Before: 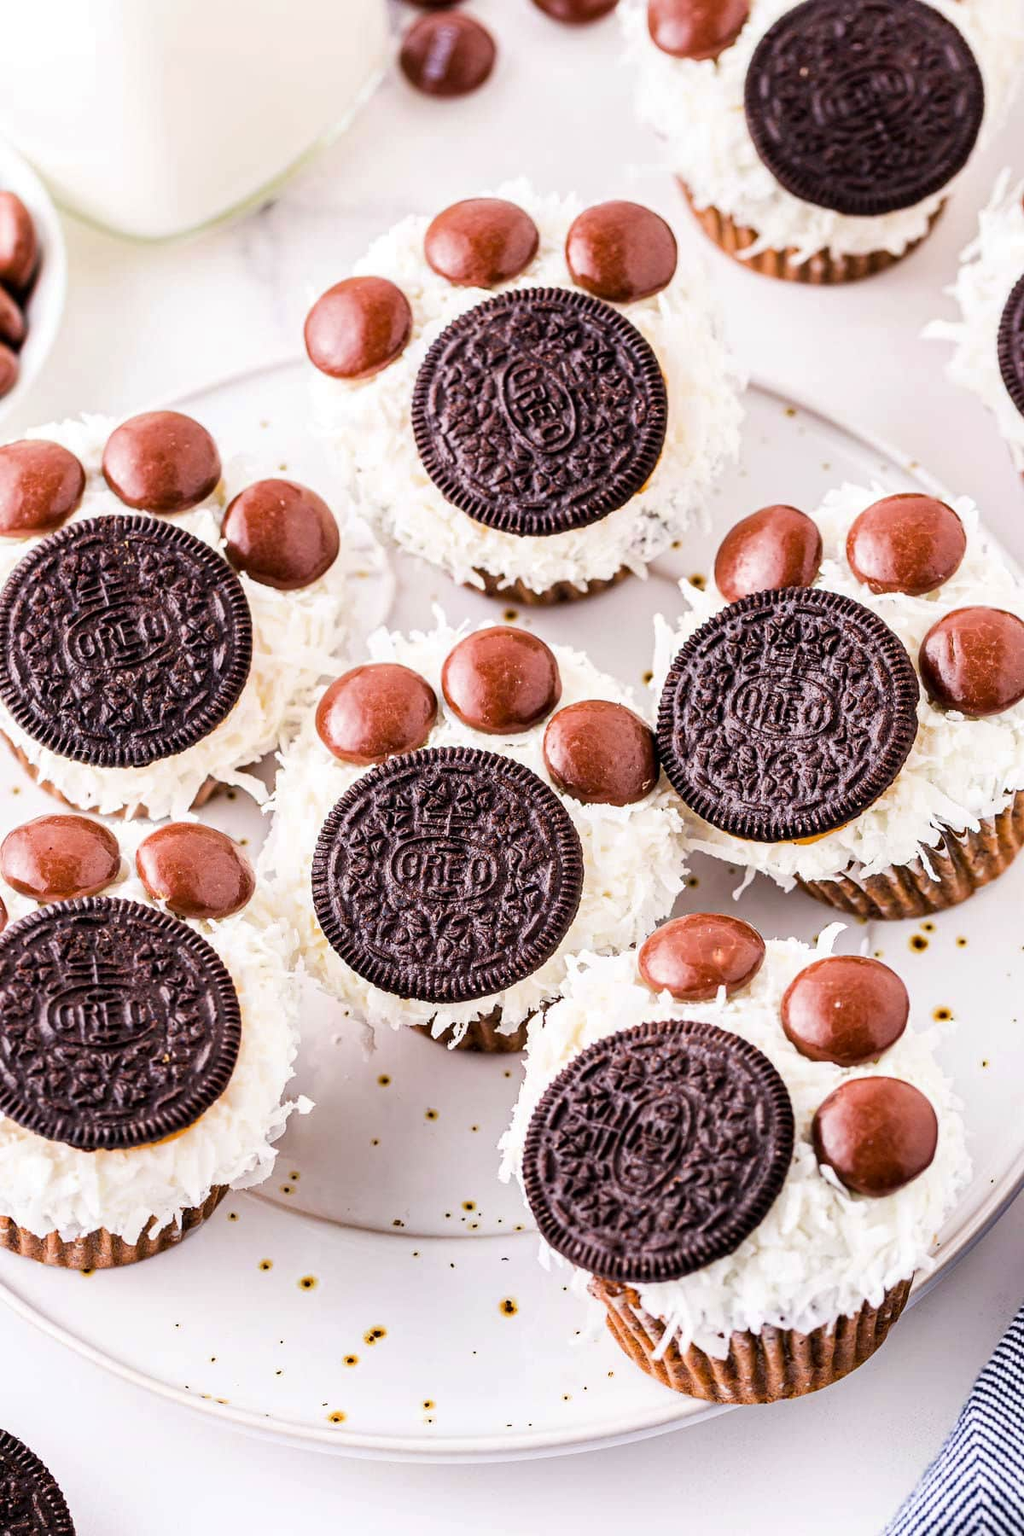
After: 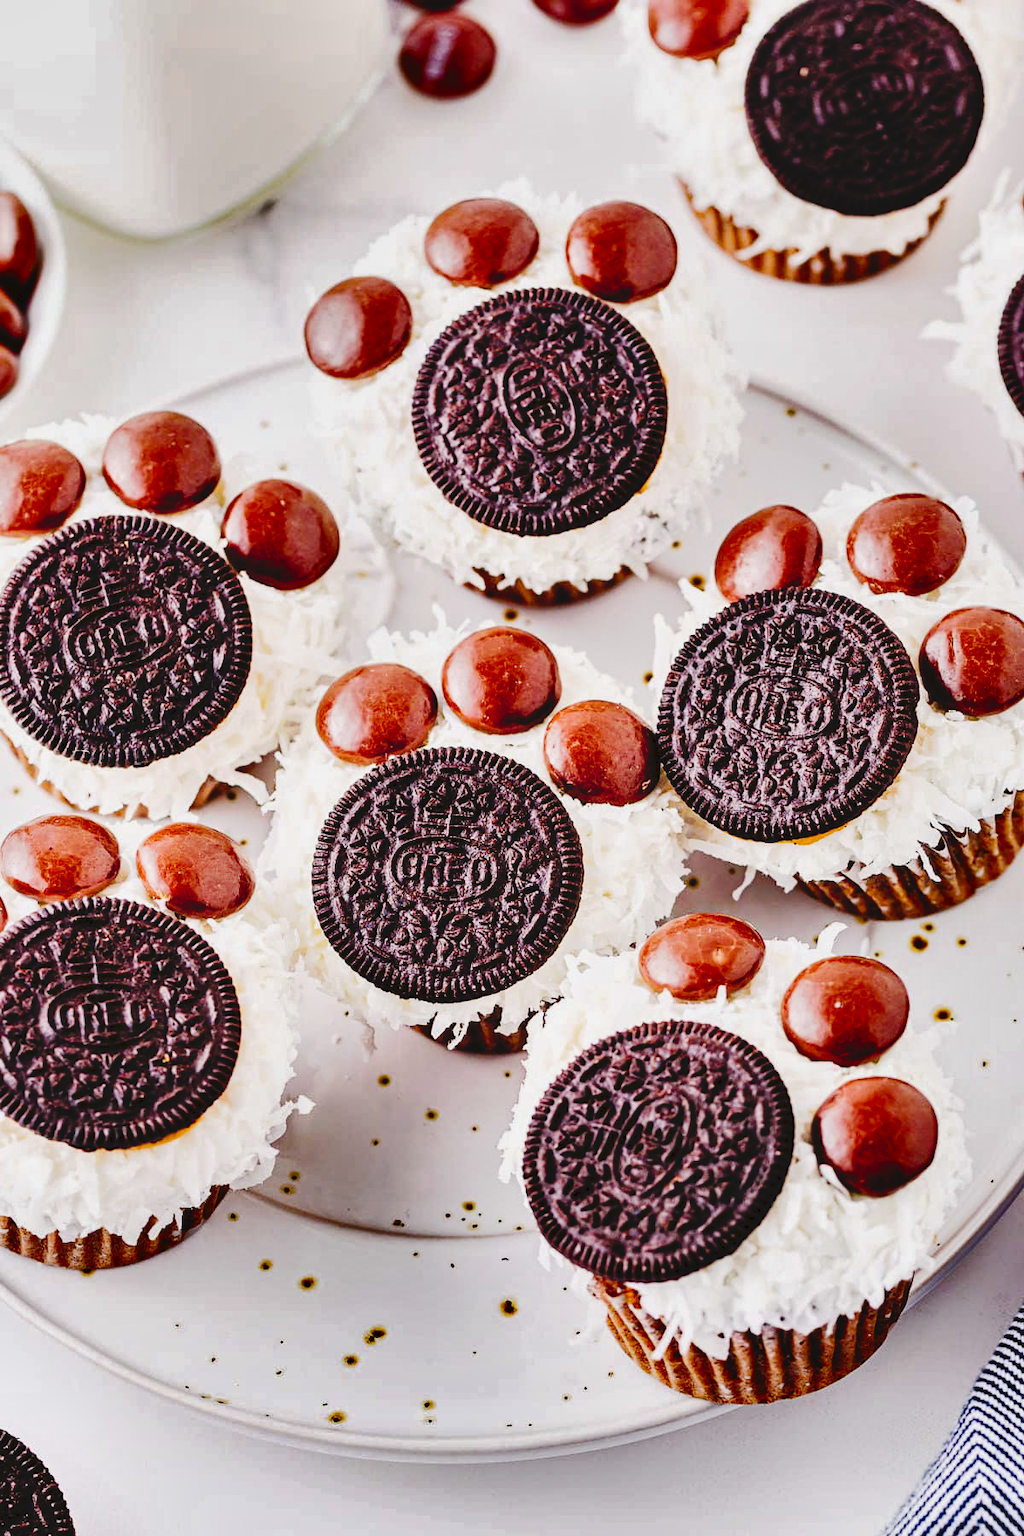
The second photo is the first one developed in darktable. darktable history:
tone curve: curves: ch0 [(0, 0) (0.003, 0.075) (0.011, 0.079) (0.025, 0.079) (0.044, 0.082) (0.069, 0.085) (0.1, 0.089) (0.136, 0.096) (0.177, 0.105) (0.224, 0.14) (0.277, 0.202) (0.335, 0.304) (0.399, 0.417) (0.468, 0.521) (0.543, 0.636) (0.623, 0.726) (0.709, 0.801) (0.801, 0.878) (0.898, 0.927) (1, 1)], preserve colors none
shadows and highlights: white point adjustment -3.64, highlights -63.34, highlights color adjustment 42%, soften with gaussian
